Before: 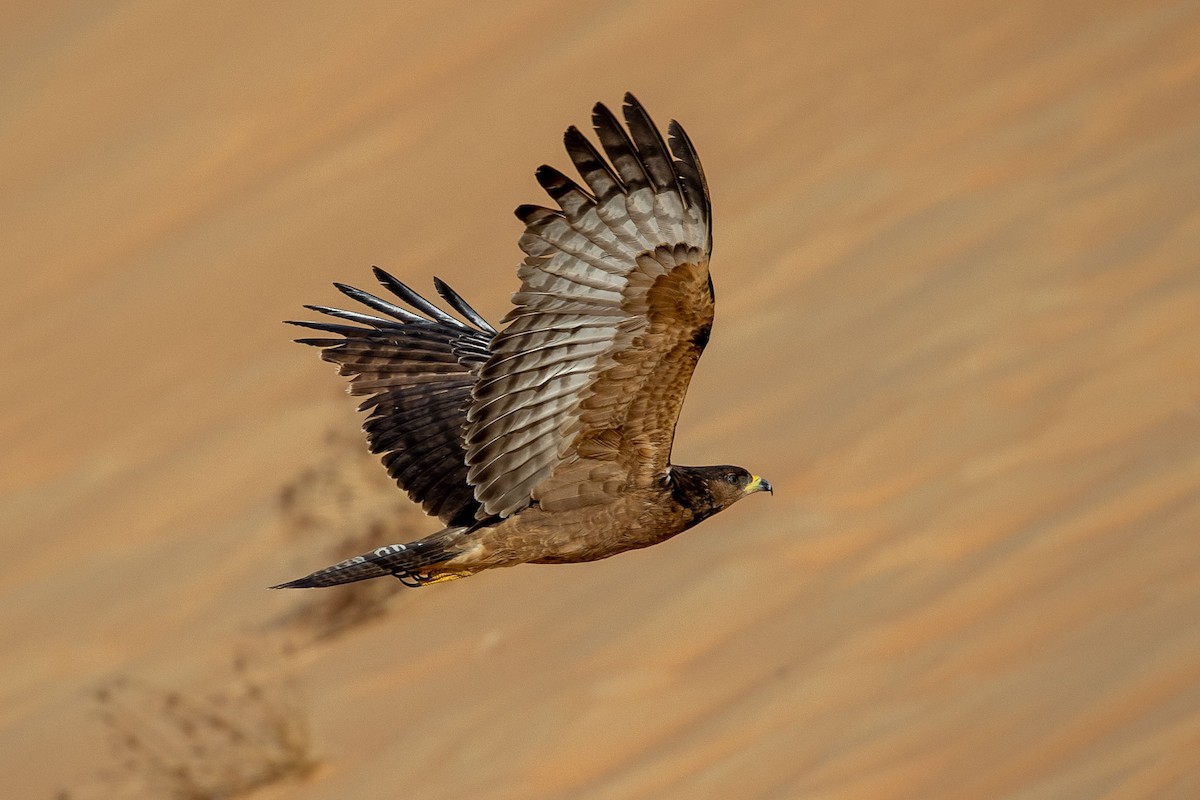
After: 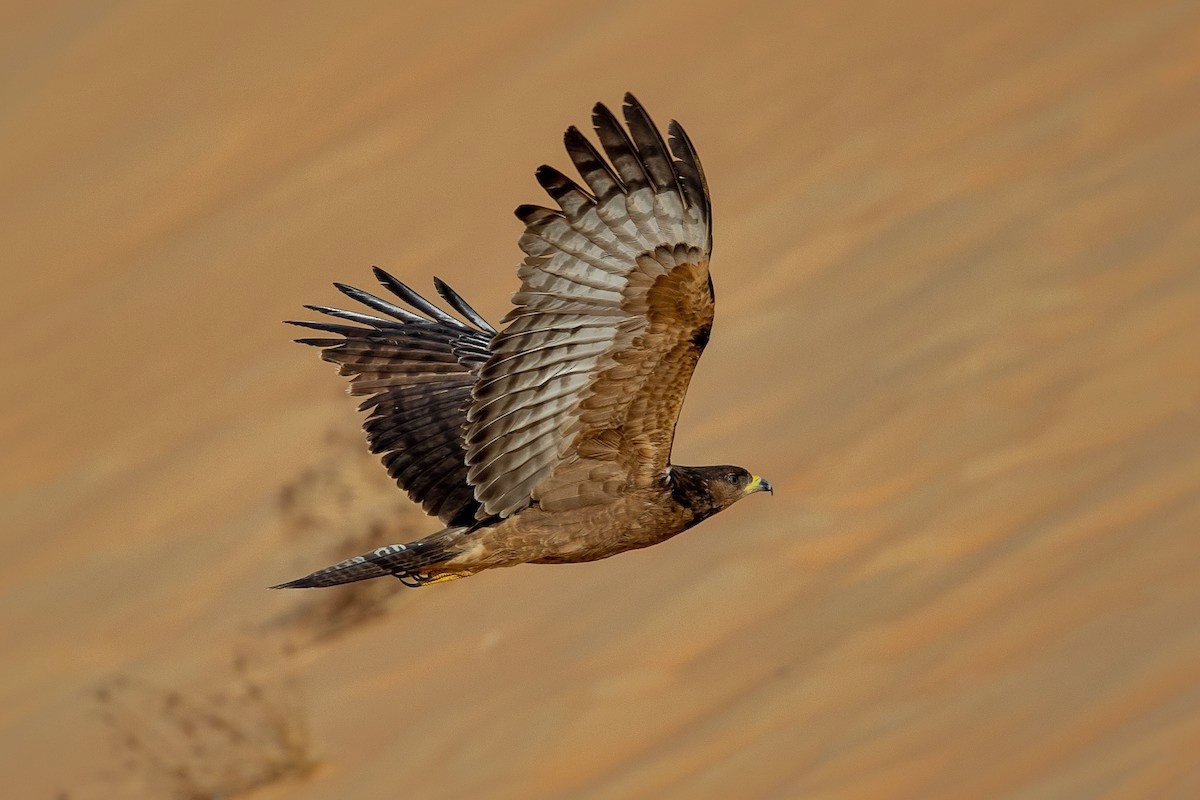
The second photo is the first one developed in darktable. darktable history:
shadows and highlights: shadows 38.43, highlights -74.68
